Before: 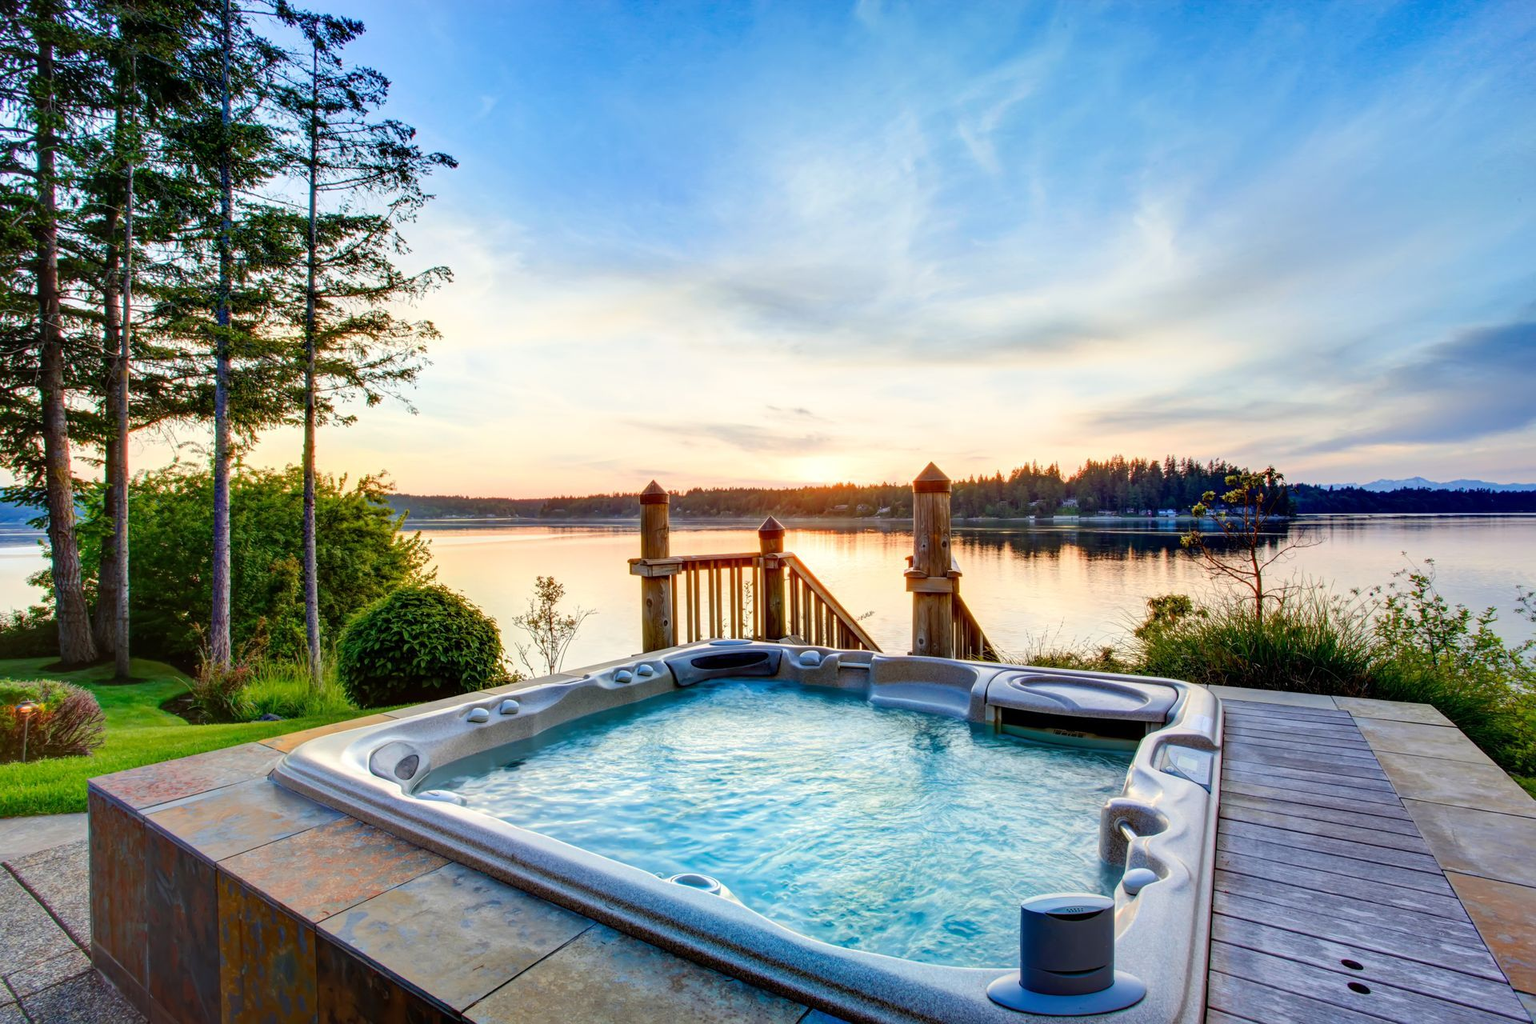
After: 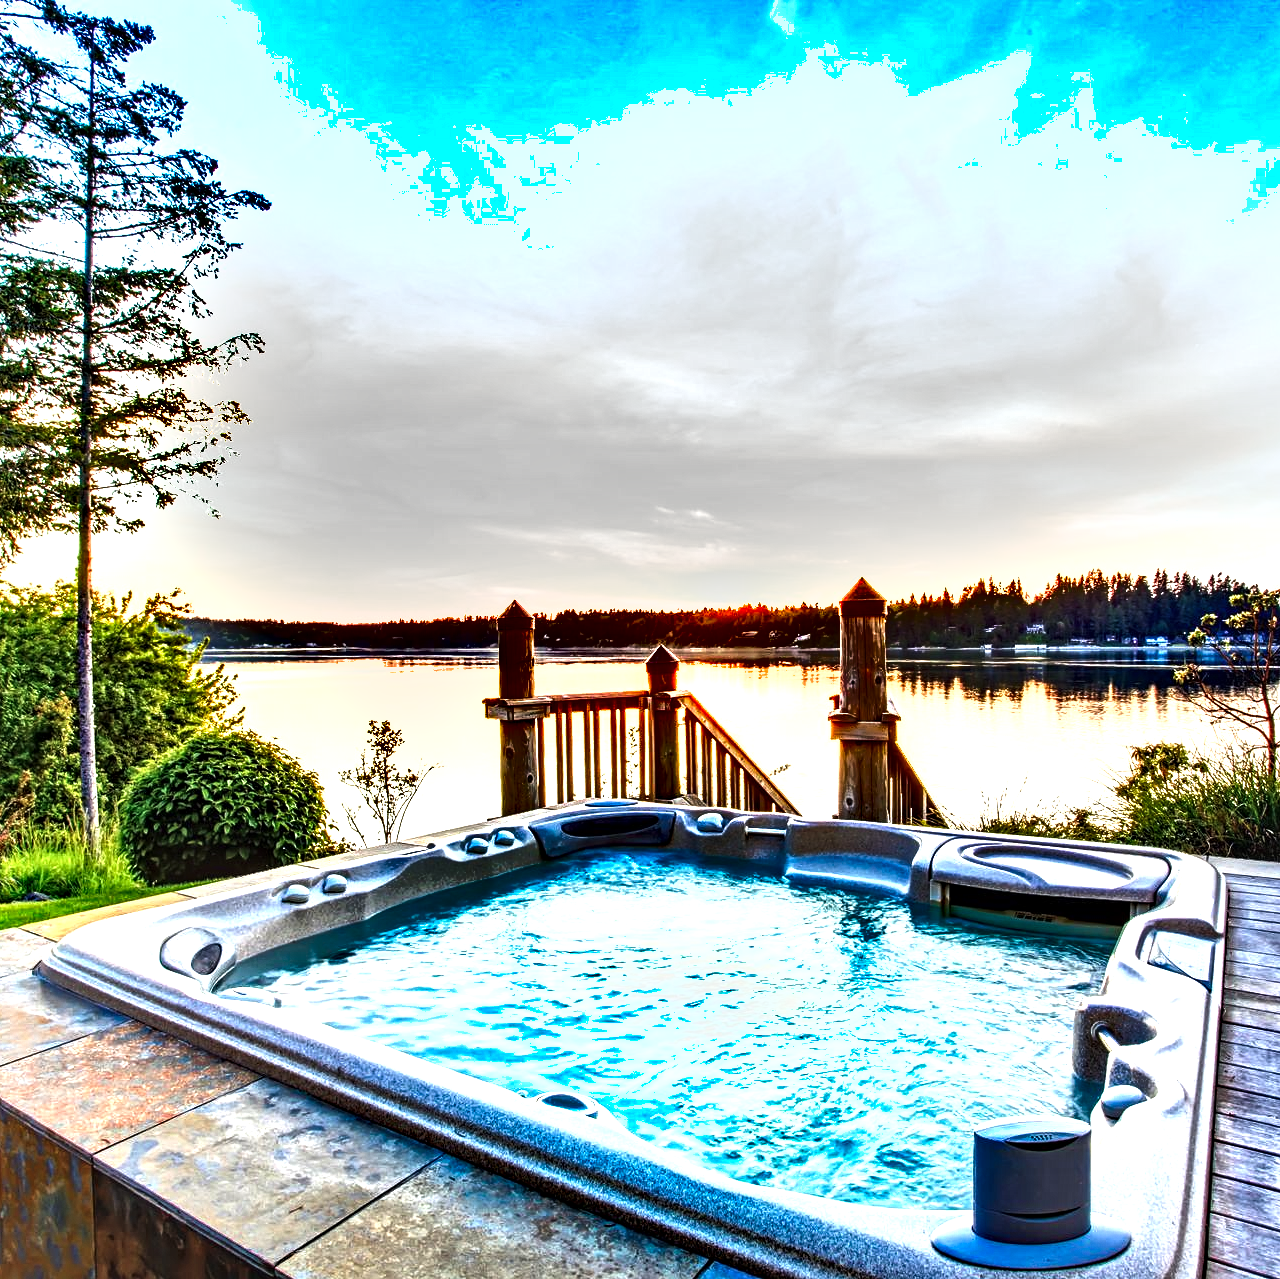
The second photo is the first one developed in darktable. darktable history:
contrast equalizer: octaves 7, y [[0.5, 0.542, 0.583, 0.625, 0.667, 0.708], [0.5 ×6], [0.5 ×6], [0 ×6], [0 ×6]]
crop and rotate: left 15.754%, right 17.579%
local contrast: mode bilateral grid, contrast 20, coarseness 50, detail 132%, midtone range 0.2
color balance: contrast 10%
exposure: black level correction -0.005, exposure 1 EV, compensate highlight preservation false
shadows and highlights: soften with gaussian
